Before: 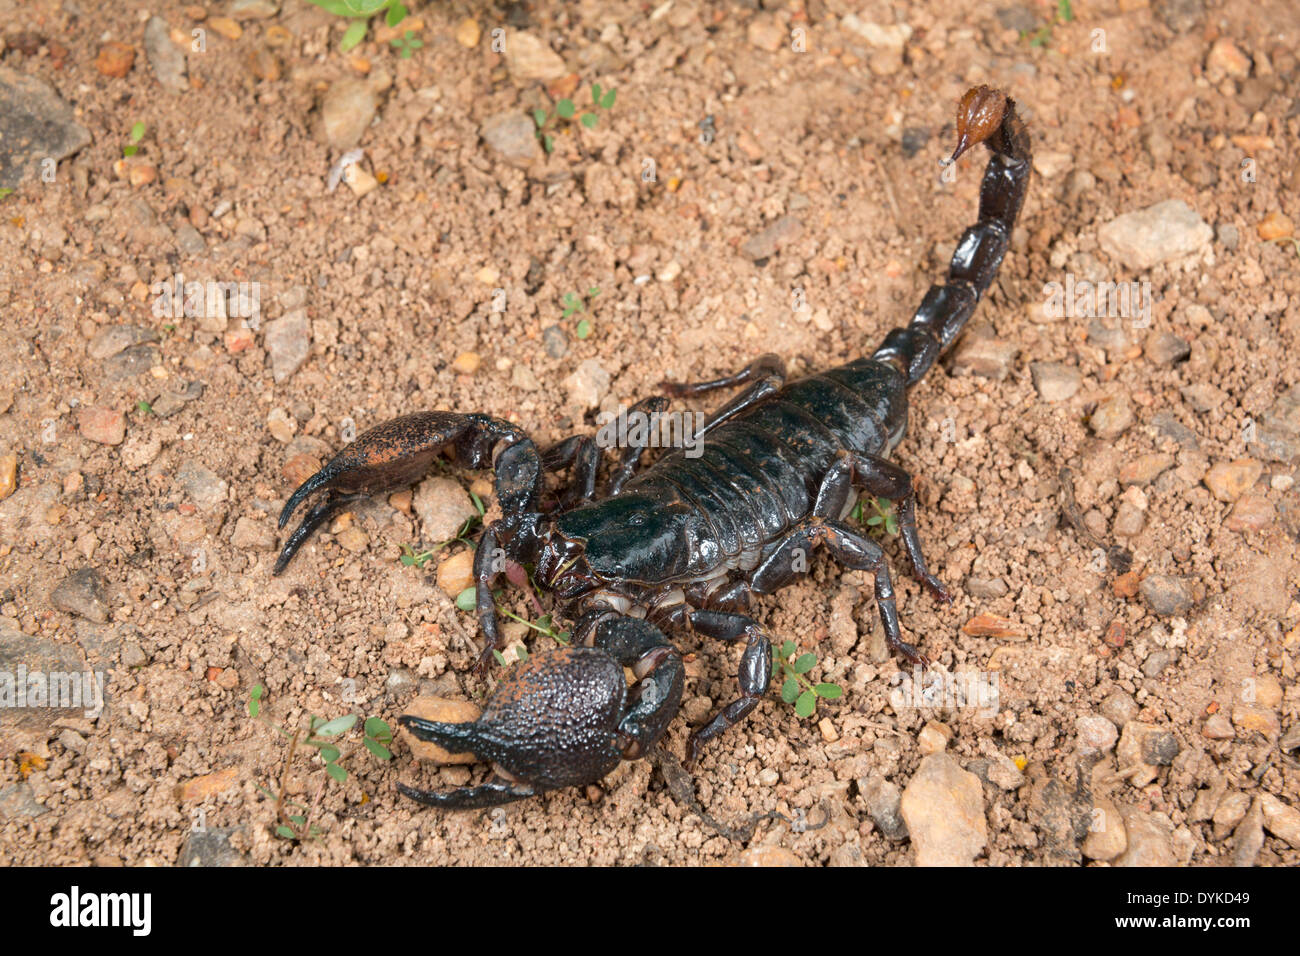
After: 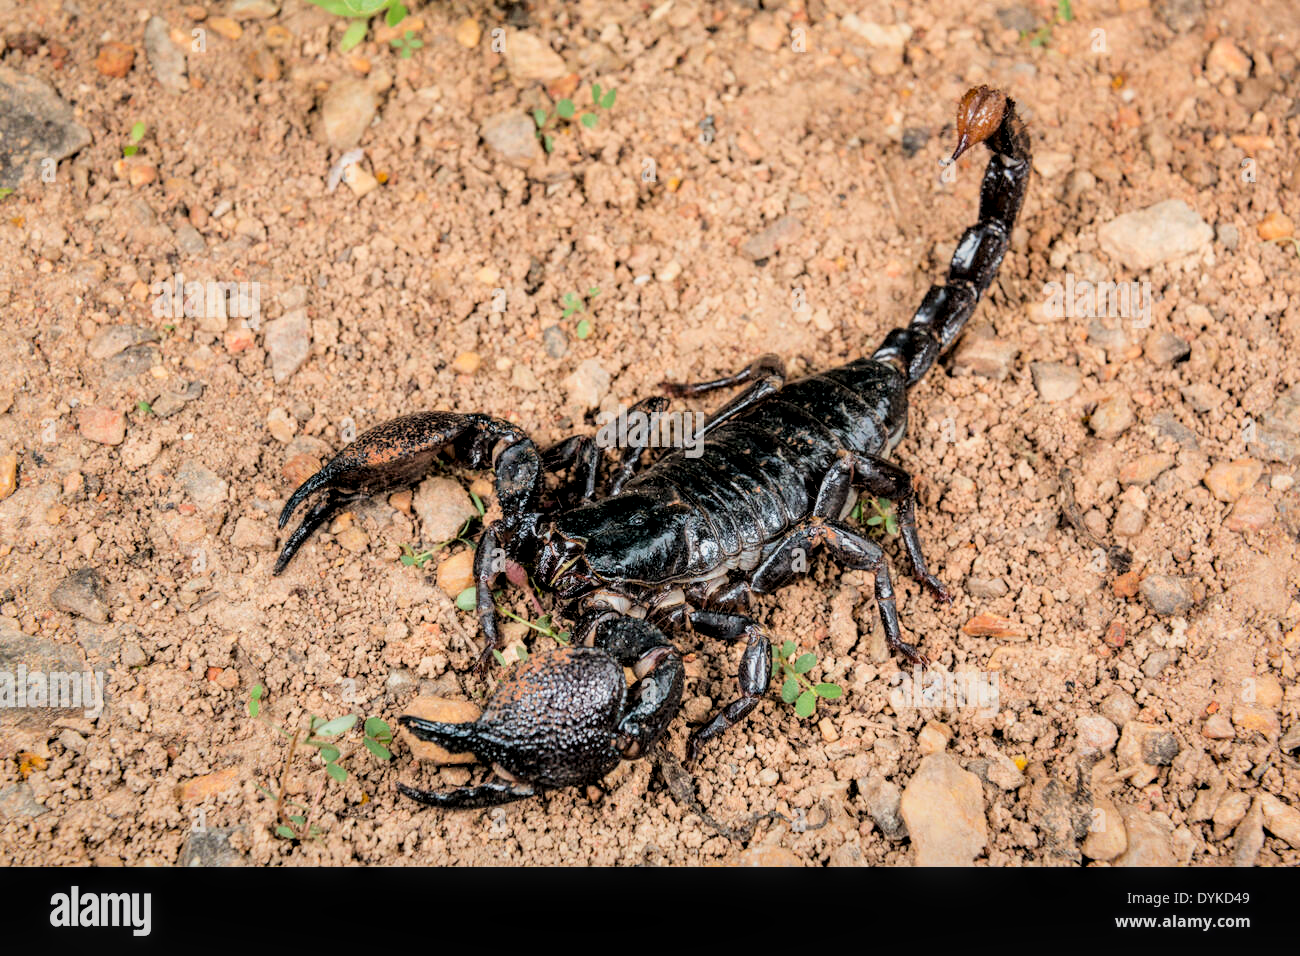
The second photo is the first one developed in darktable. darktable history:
tone curve: curves: ch0 [(0, 0.013) (0.054, 0.018) (0.205, 0.197) (0.289, 0.309) (0.382, 0.437) (0.475, 0.552) (0.666, 0.743) (0.791, 0.85) (1, 0.998)]; ch1 [(0, 0) (0.394, 0.338) (0.449, 0.404) (0.499, 0.498) (0.526, 0.528) (0.543, 0.564) (0.589, 0.633) (0.66, 0.687) (0.783, 0.804) (1, 1)]; ch2 [(0, 0) (0.304, 0.31) (0.403, 0.399) (0.441, 0.421) (0.474, 0.466) (0.498, 0.496) (0.524, 0.538) (0.555, 0.584) (0.633, 0.665) (0.7, 0.711) (1, 1)], color space Lab, linked channels, preserve colors none
filmic rgb: black relative exposure -7.65 EV, white relative exposure 4.56 EV, threshold 5.96 EV, hardness 3.61, color science v6 (2022), iterations of high-quality reconstruction 10, enable highlight reconstruction true
local contrast: detail 144%
